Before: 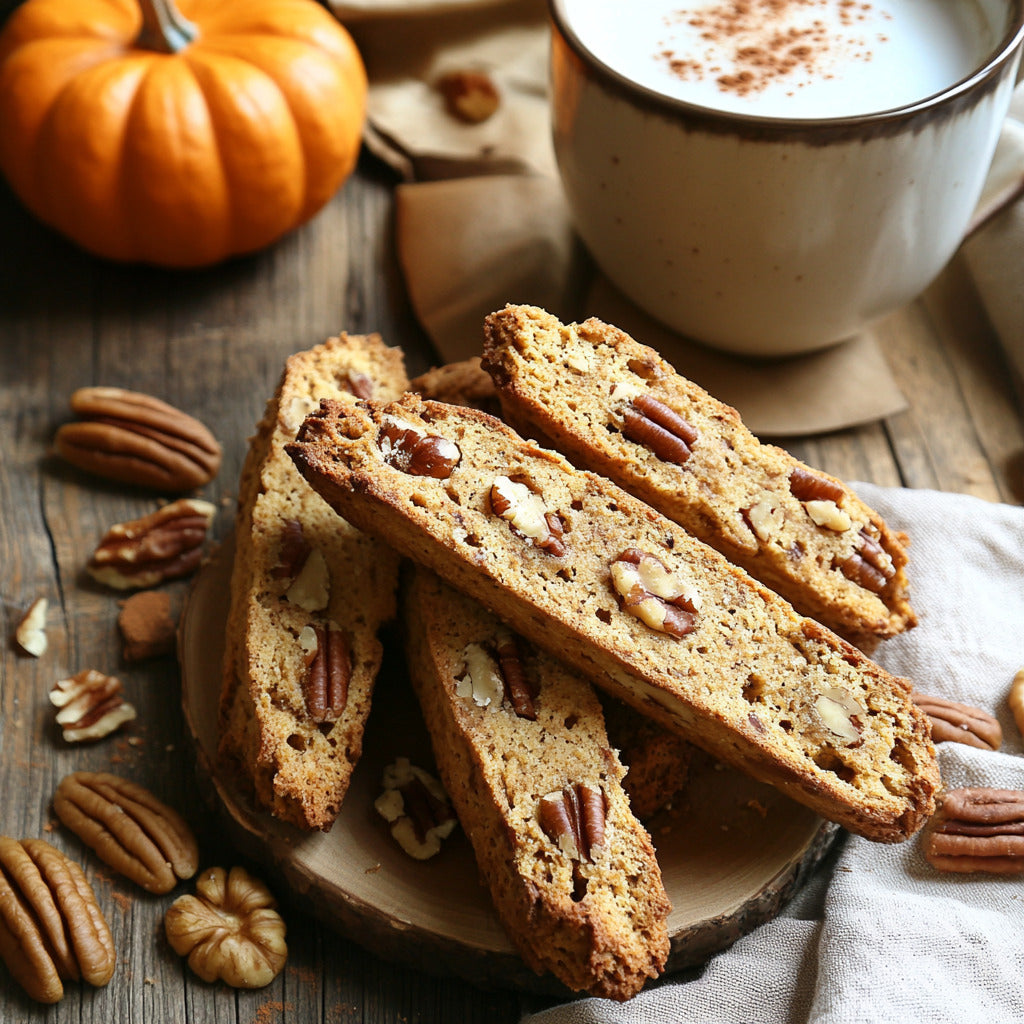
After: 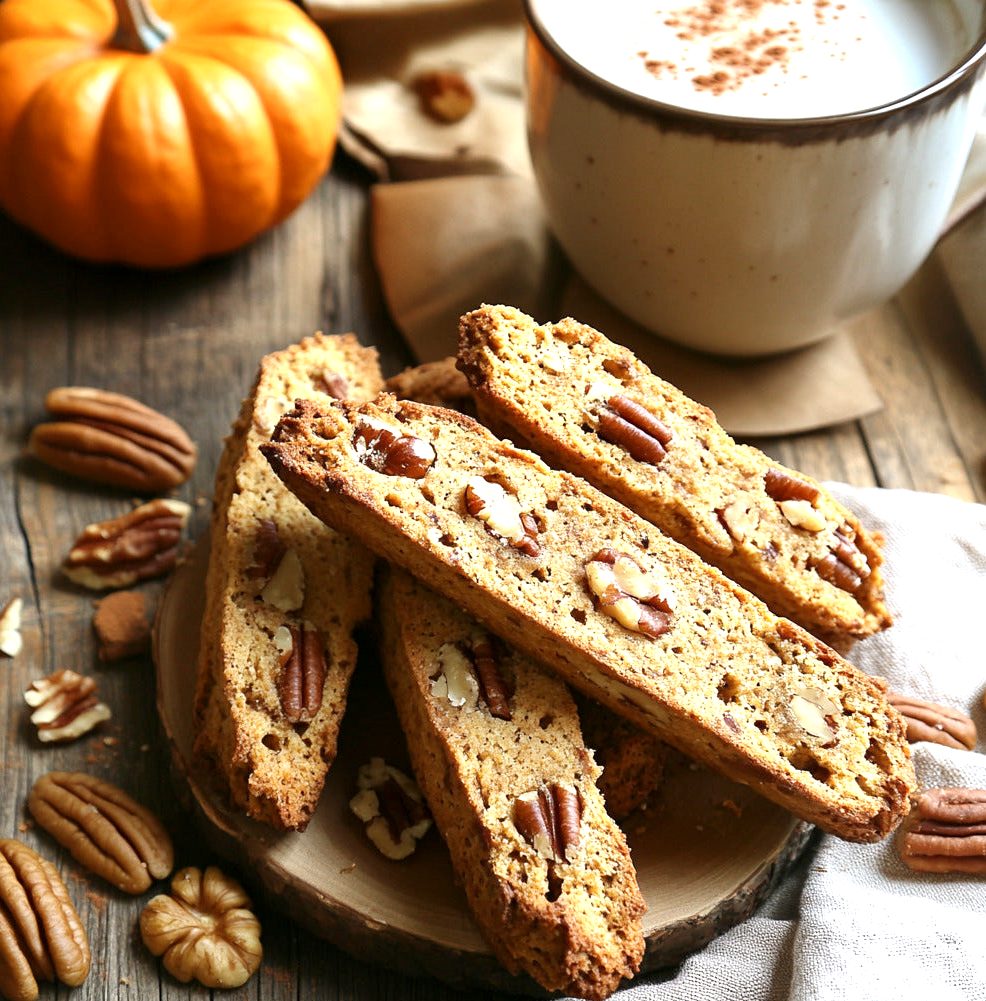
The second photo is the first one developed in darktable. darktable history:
crop and rotate: left 2.536%, right 1.107%, bottom 2.246%
exposure: black level correction 0.001, exposure 0.5 EV, compensate exposure bias true, compensate highlight preservation false
